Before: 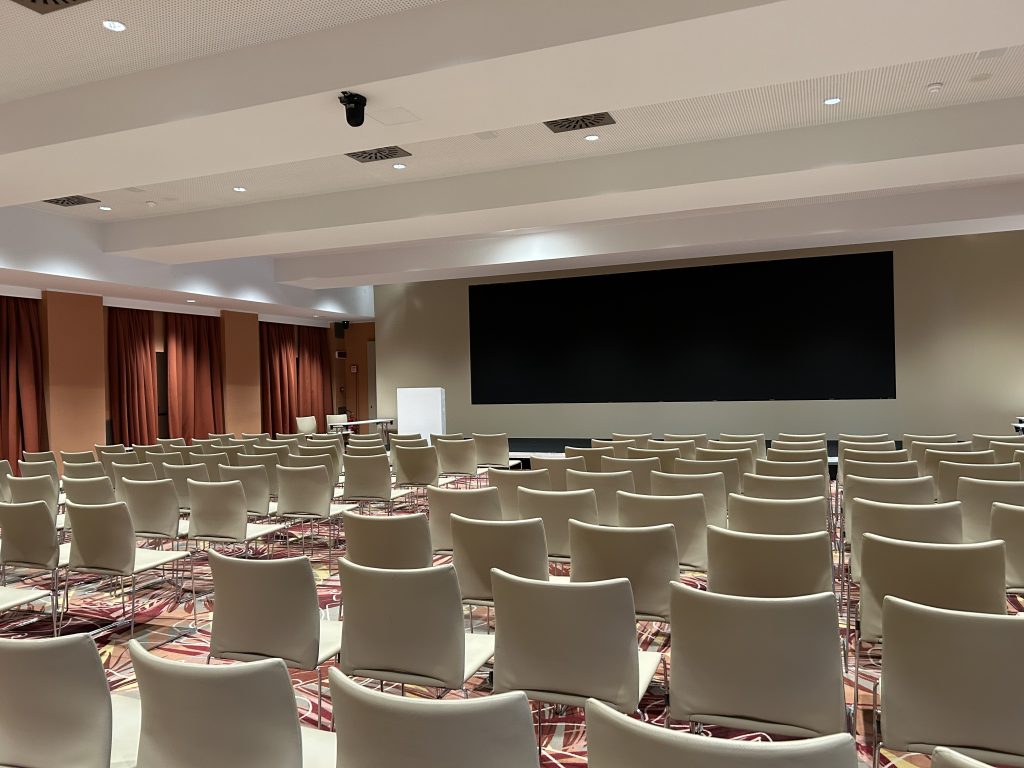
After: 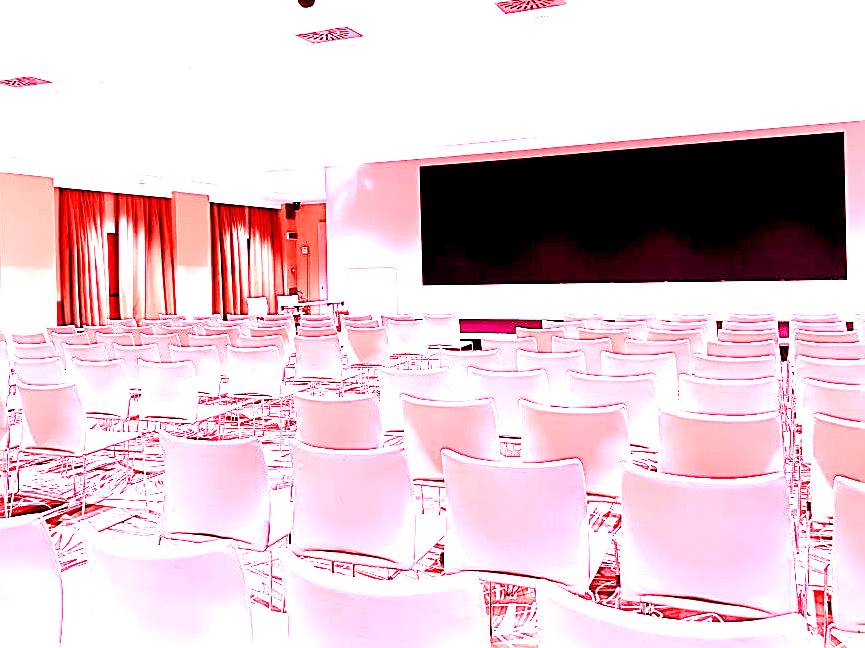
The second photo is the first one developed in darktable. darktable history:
white balance: red 4.26, blue 1.802
crop and rotate: left 4.842%, top 15.51%, right 10.668%
exposure: black level correction 0, exposure 1.2 EV, compensate exposure bias true, compensate highlight preservation false
sharpen: on, module defaults
color balance rgb: shadows lift › luminance -9.41%, highlights gain › luminance 17.6%, global offset › luminance -1.45%, perceptual saturation grading › highlights -17.77%, perceptual saturation grading › mid-tones 33.1%, perceptual saturation grading › shadows 50.52%, global vibrance 24.22%
